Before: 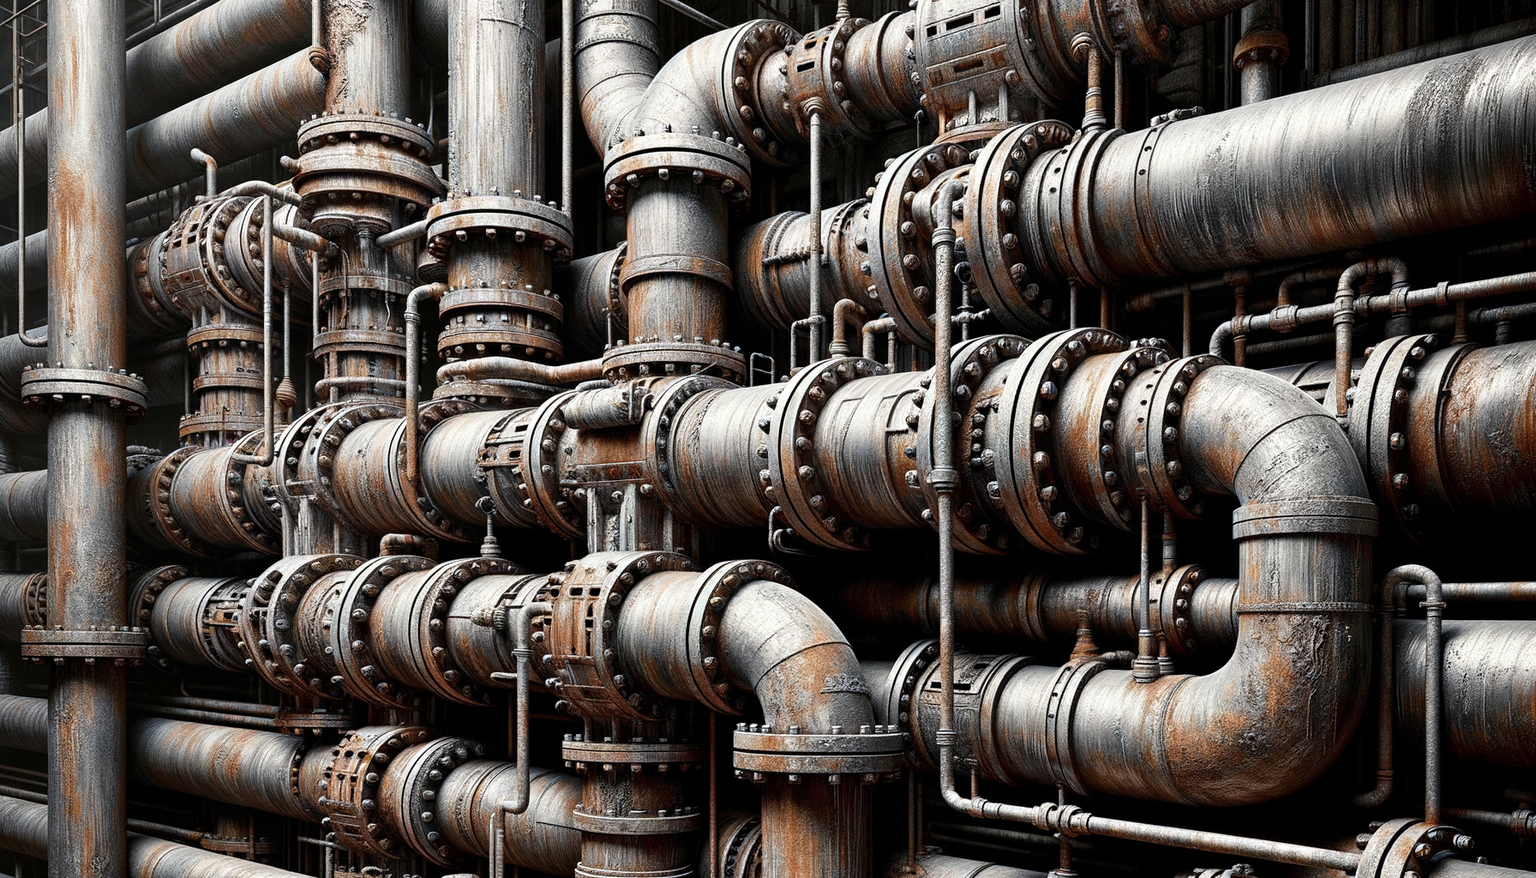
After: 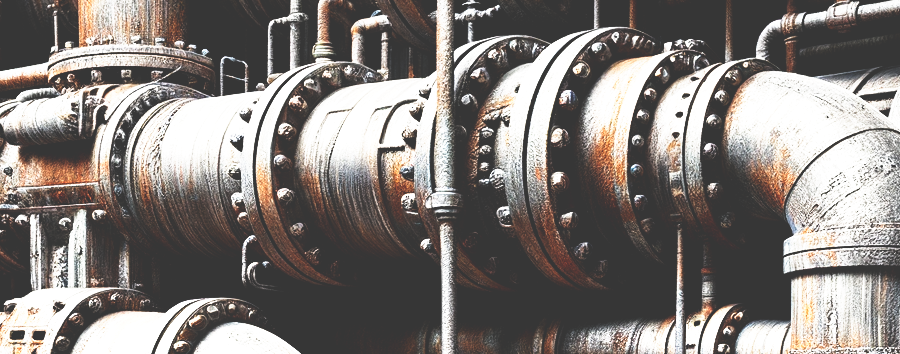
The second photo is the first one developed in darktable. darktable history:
crop: left 36.607%, top 34.735%, right 13.146%, bottom 30.611%
exposure: exposure 0.766 EV, compensate highlight preservation false
graduated density: on, module defaults
base curve: curves: ch0 [(0, 0.036) (0.007, 0.037) (0.604, 0.887) (1, 1)], preserve colors none
